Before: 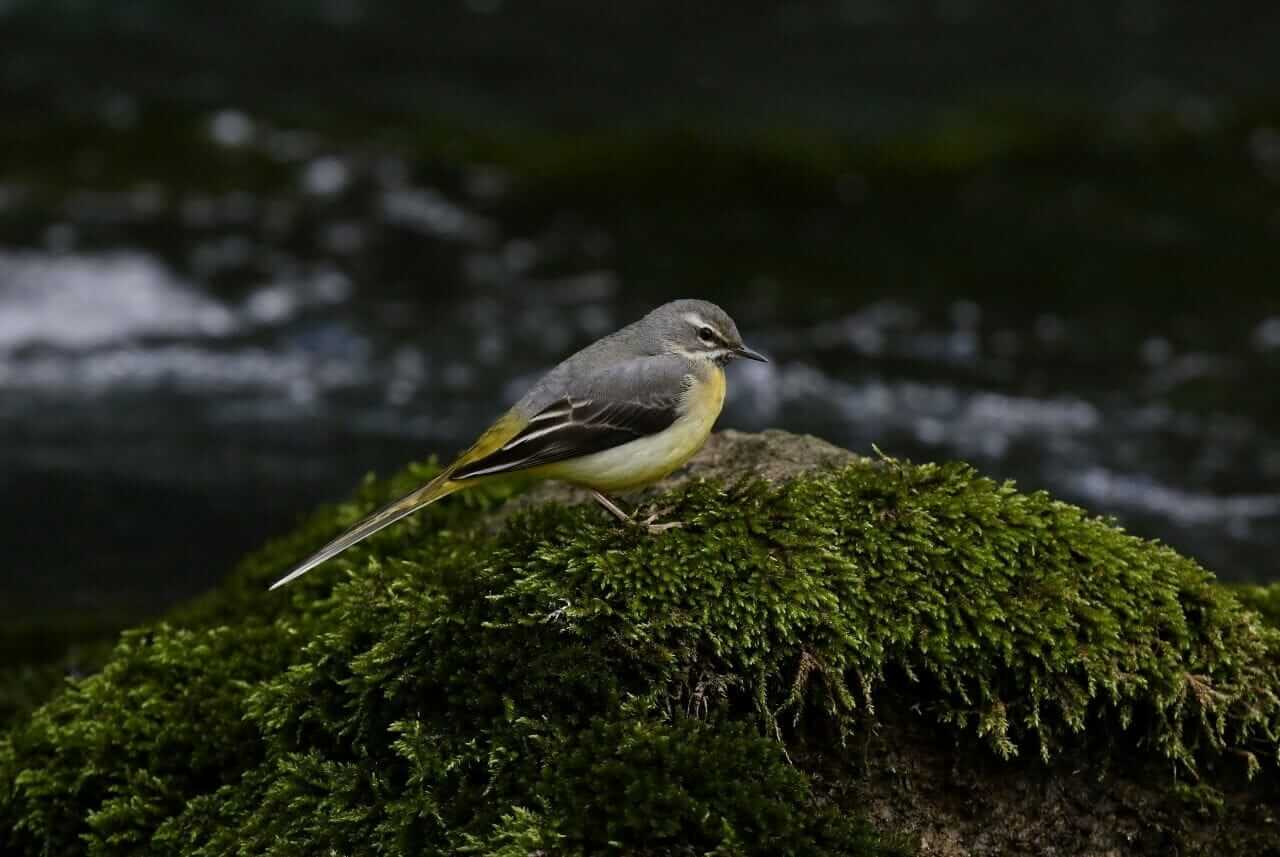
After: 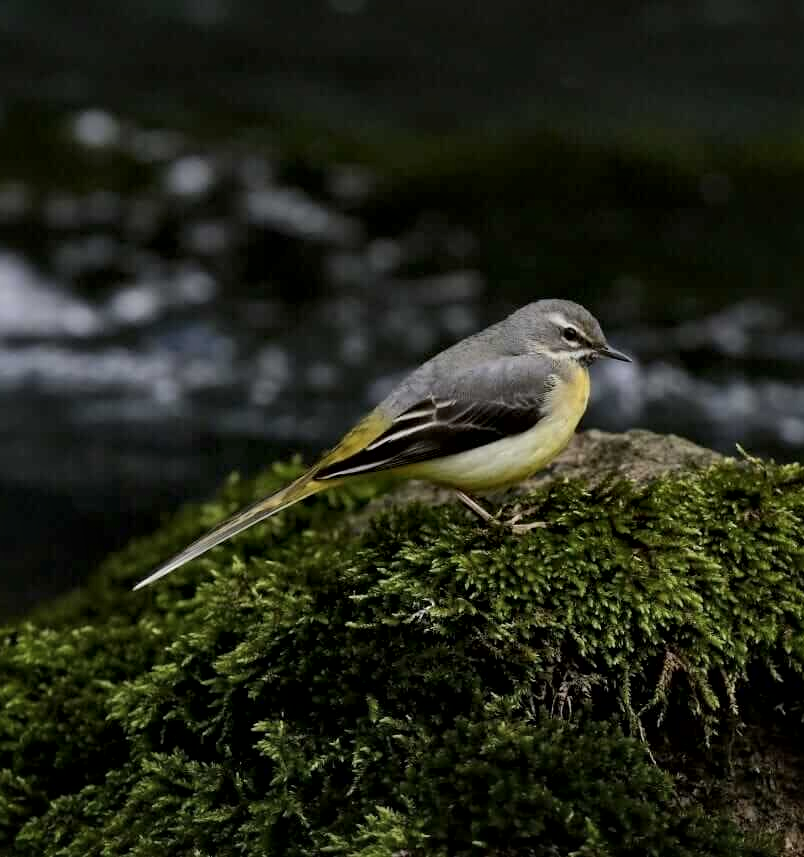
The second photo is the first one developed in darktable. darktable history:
crop: left 10.644%, right 26.528%
local contrast: mode bilateral grid, contrast 25, coarseness 60, detail 151%, midtone range 0.2
